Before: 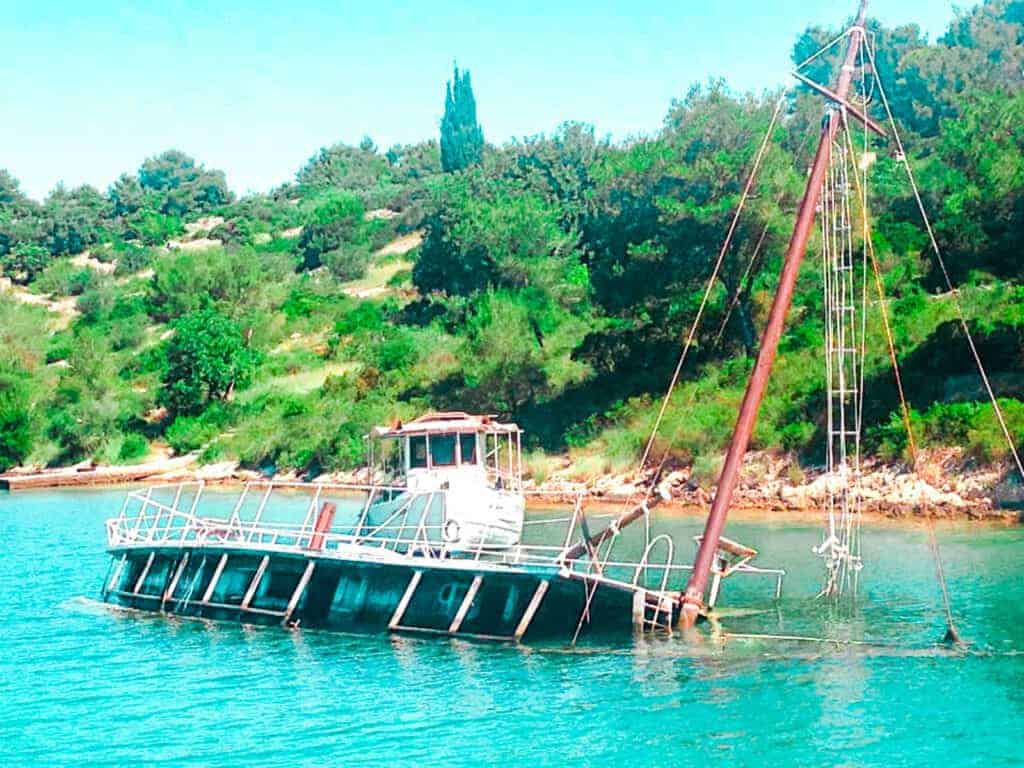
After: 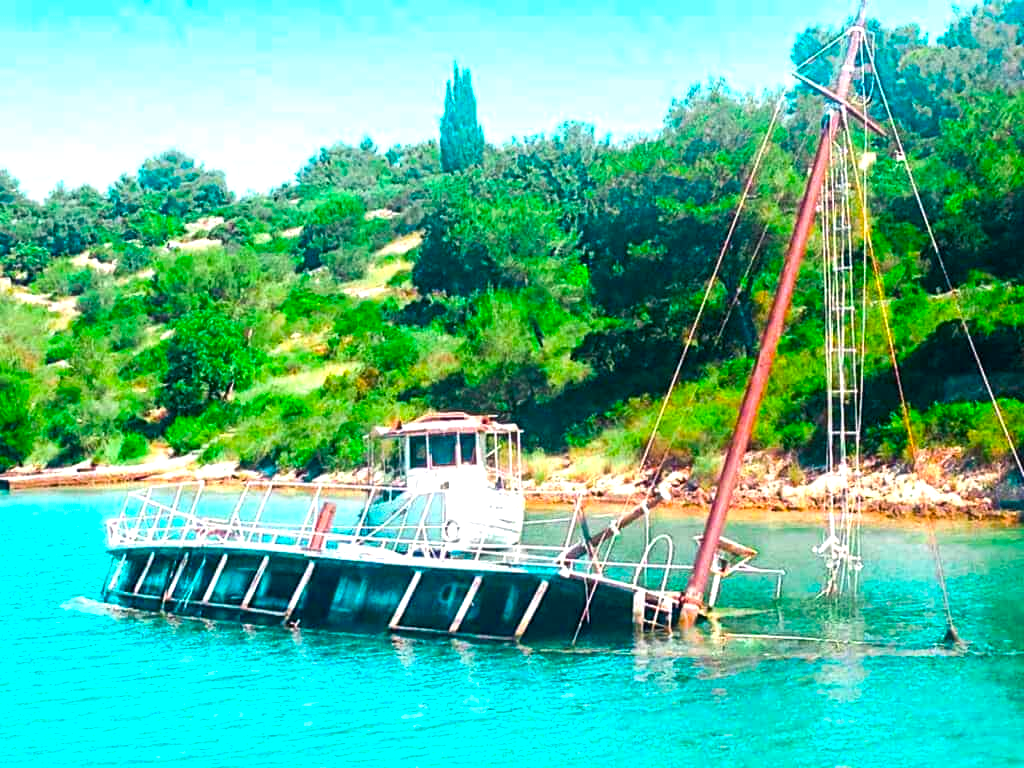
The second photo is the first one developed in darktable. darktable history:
color balance rgb: shadows lift › chroma 3.197%, shadows lift › hue 241.66°, power › chroma 0.512%, power › hue 215.28°, perceptual saturation grading › global saturation 31.229%, perceptual brilliance grading › highlights 10.59%, perceptual brilliance grading › shadows -10.808%, global vibrance 20.596%
